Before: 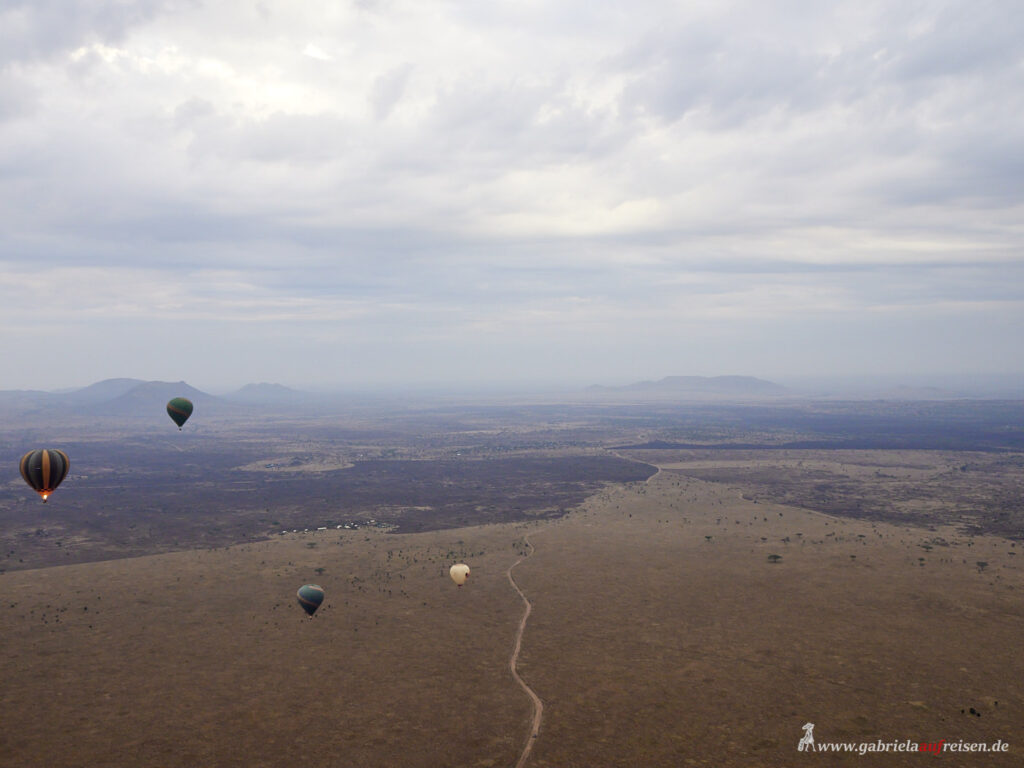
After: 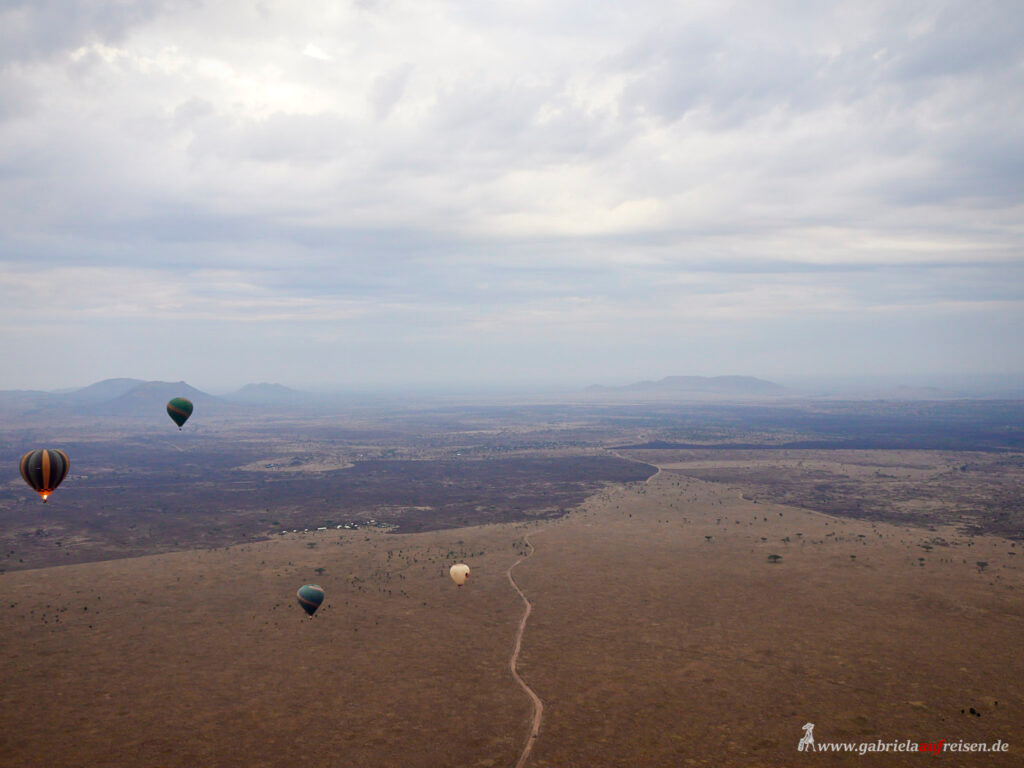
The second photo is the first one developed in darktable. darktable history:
tone equalizer: on, module defaults
vignetting: brightness -0.236, saturation 0.129
